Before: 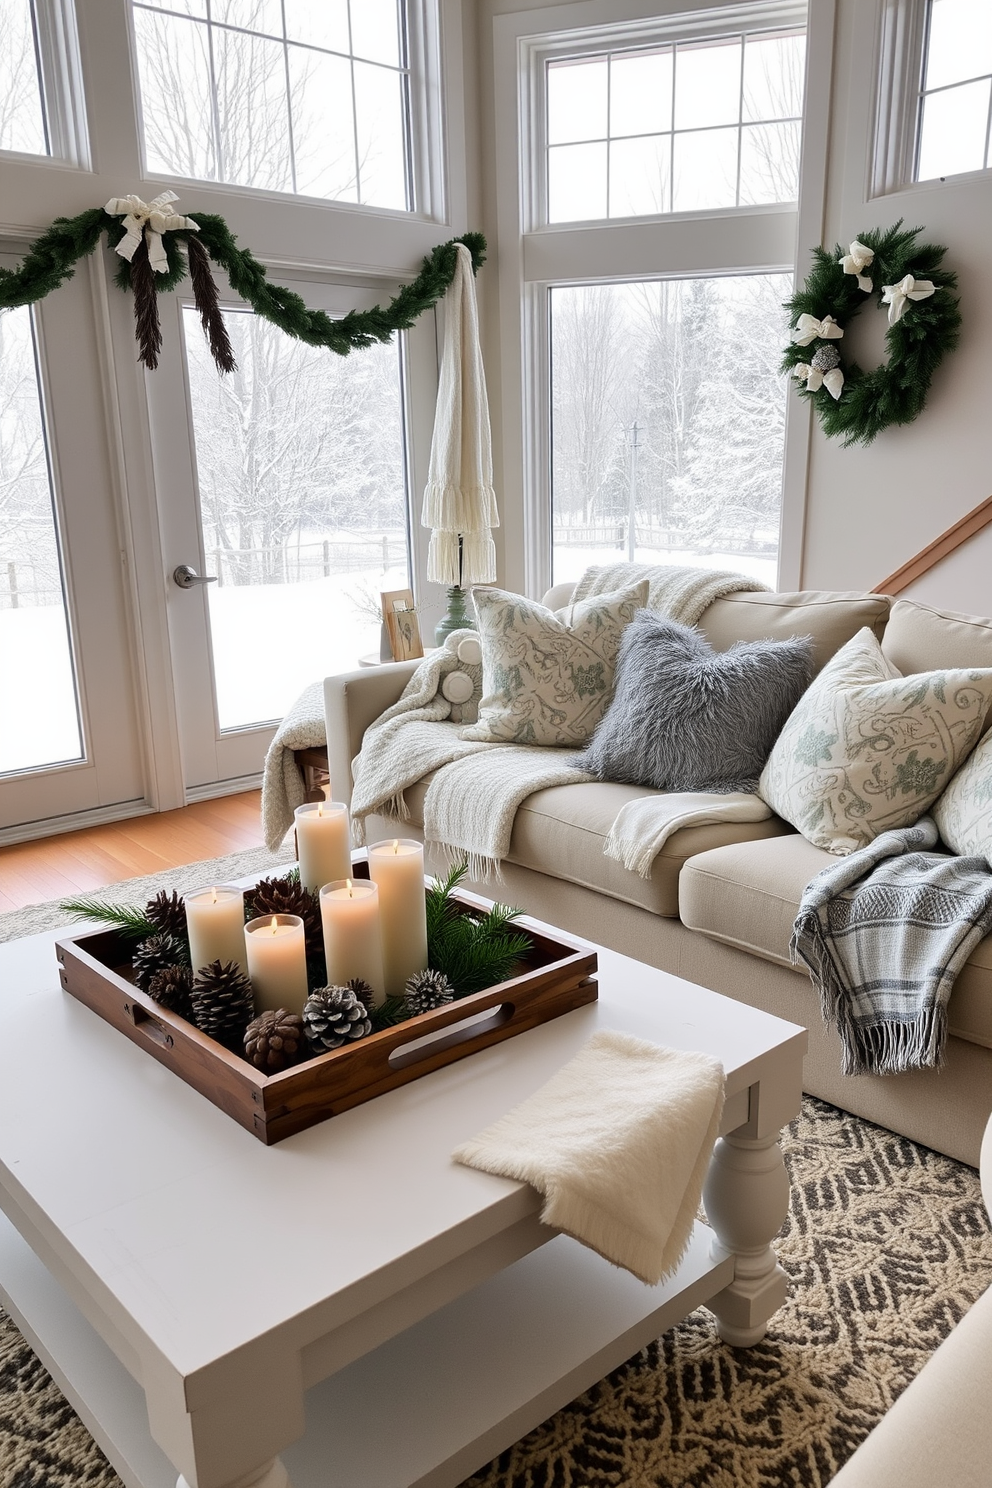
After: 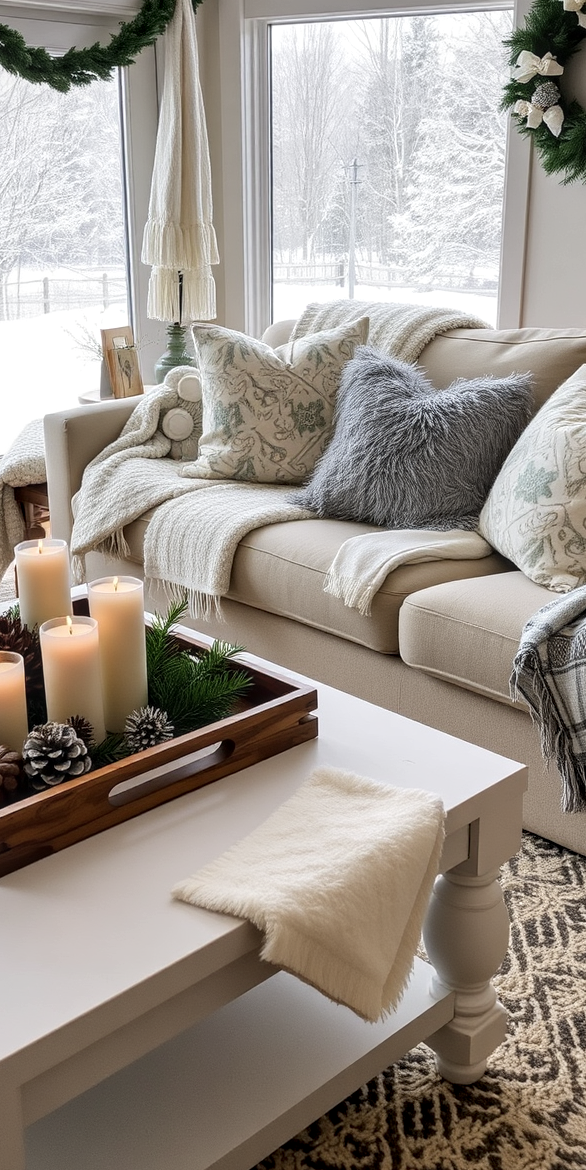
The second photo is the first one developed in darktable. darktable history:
crop and rotate: left 28.256%, top 17.734%, right 12.656%, bottom 3.573%
local contrast: on, module defaults
